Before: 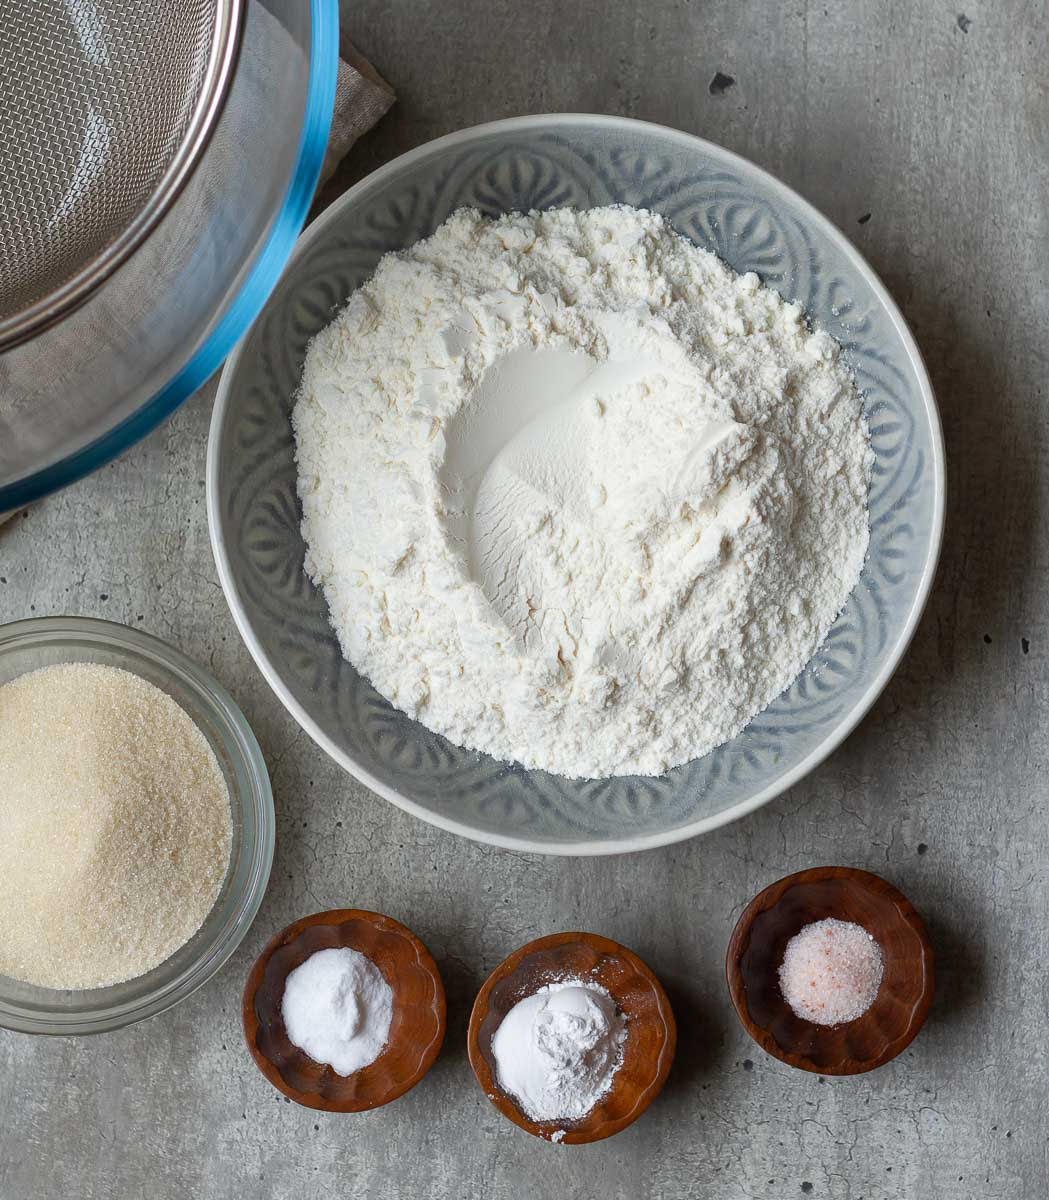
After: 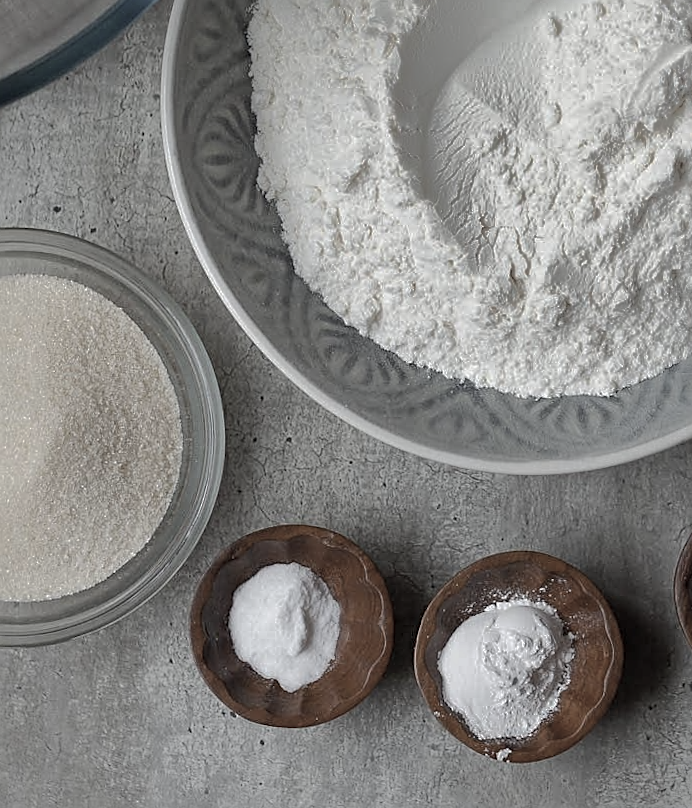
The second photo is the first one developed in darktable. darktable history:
color correction: highlights b* -0.025, saturation 0.354
crop and rotate: angle -0.812°, left 3.839%, top 31.565%, right 29.034%
sharpen: on, module defaults
shadows and highlights: shadows 25.66, highlights -69.51
